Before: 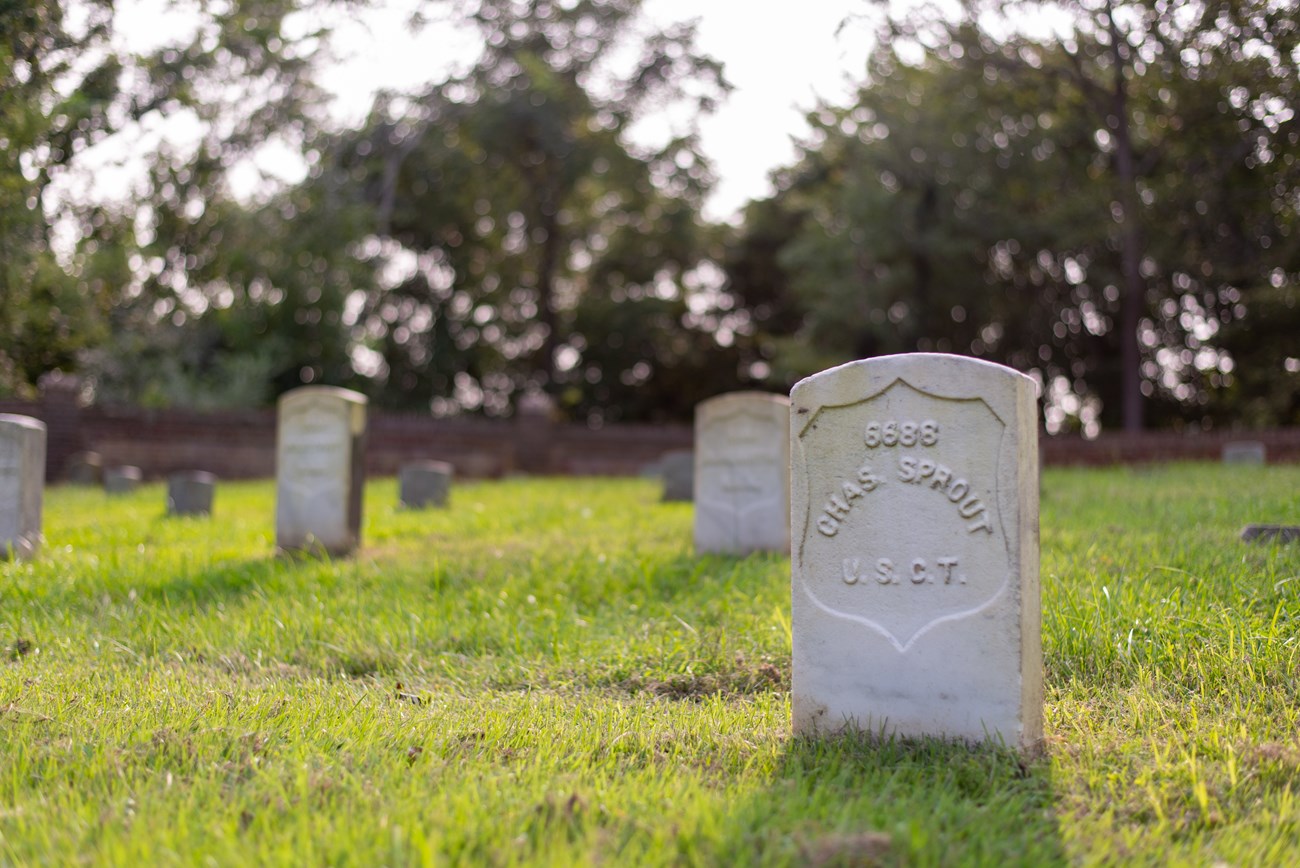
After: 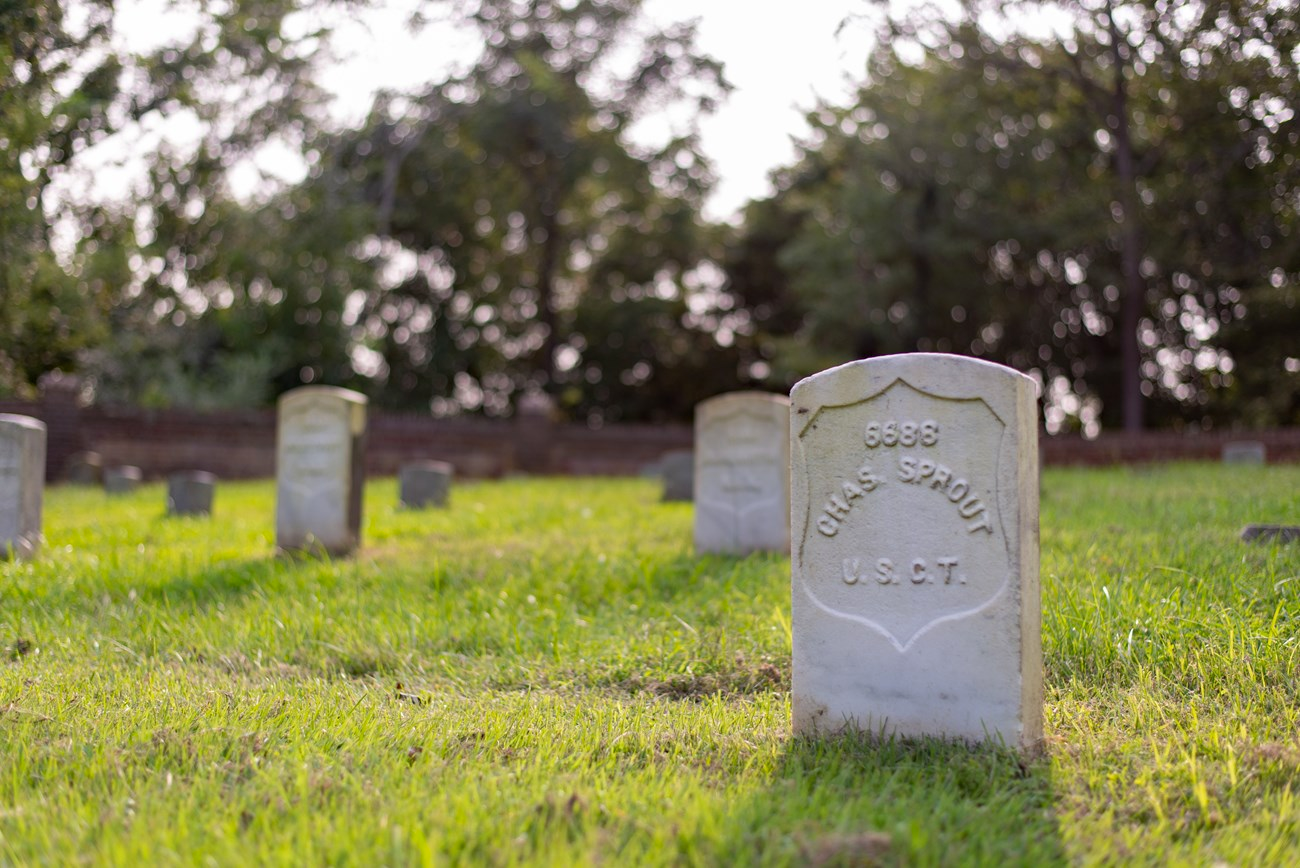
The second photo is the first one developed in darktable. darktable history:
haze removal: strength 0.104, compatibility mode true, adaptive false
